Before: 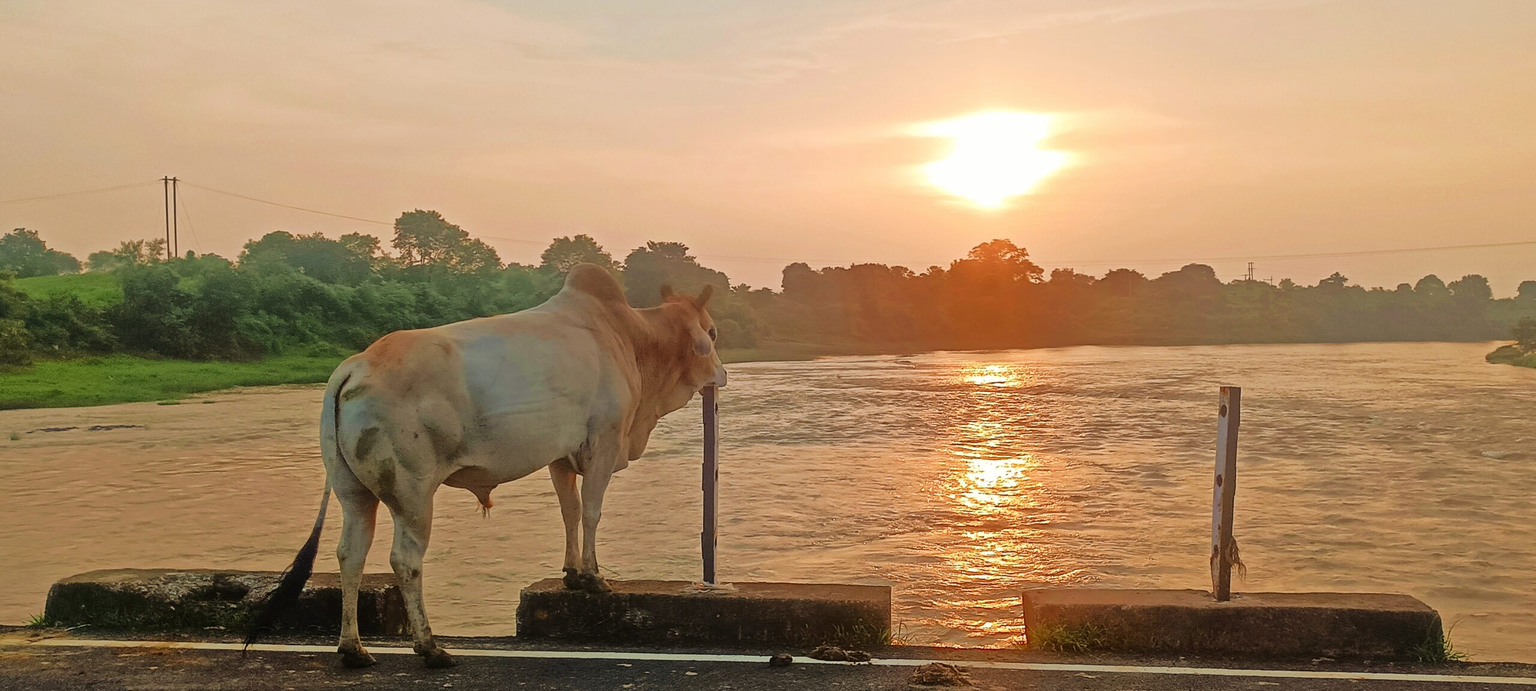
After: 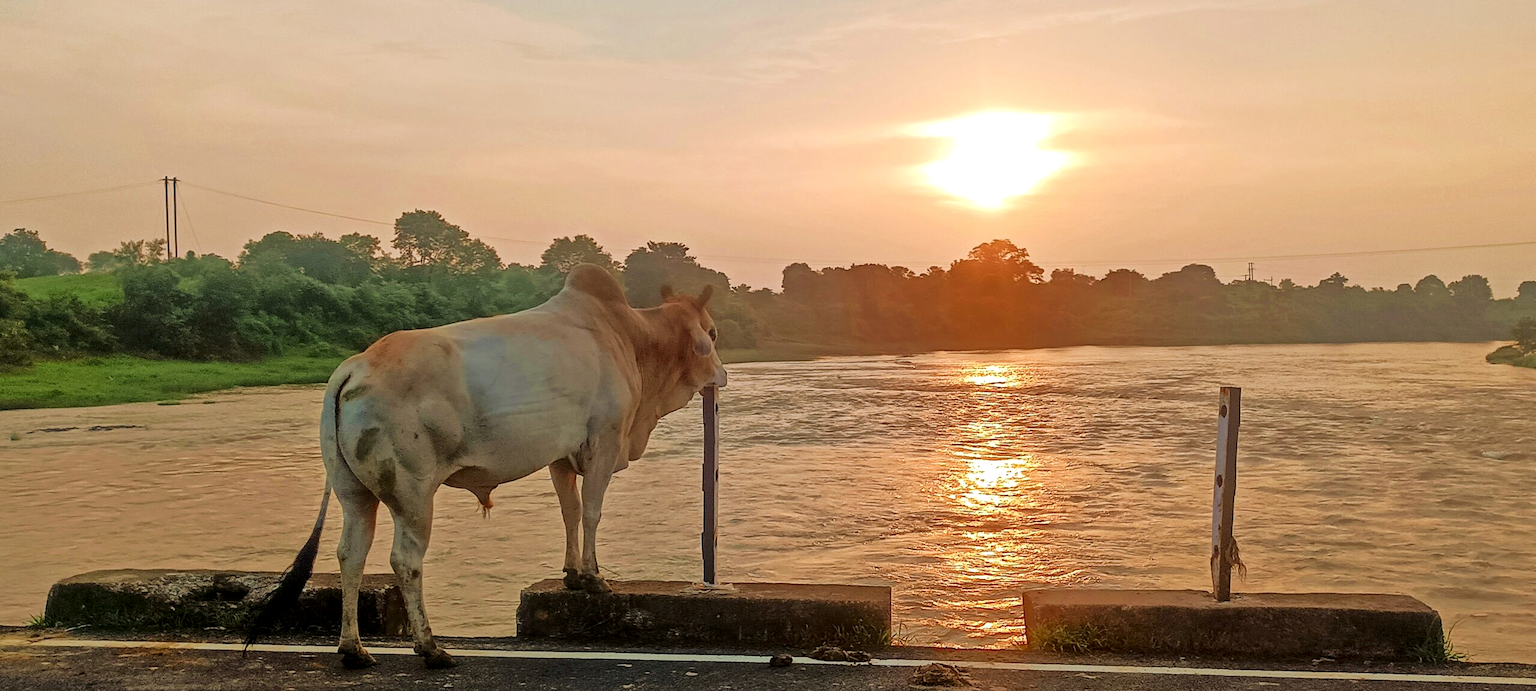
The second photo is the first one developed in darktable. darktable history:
local contrast: shadows 93%, midtone range 0.494
tone equalizer: on, module defaults
